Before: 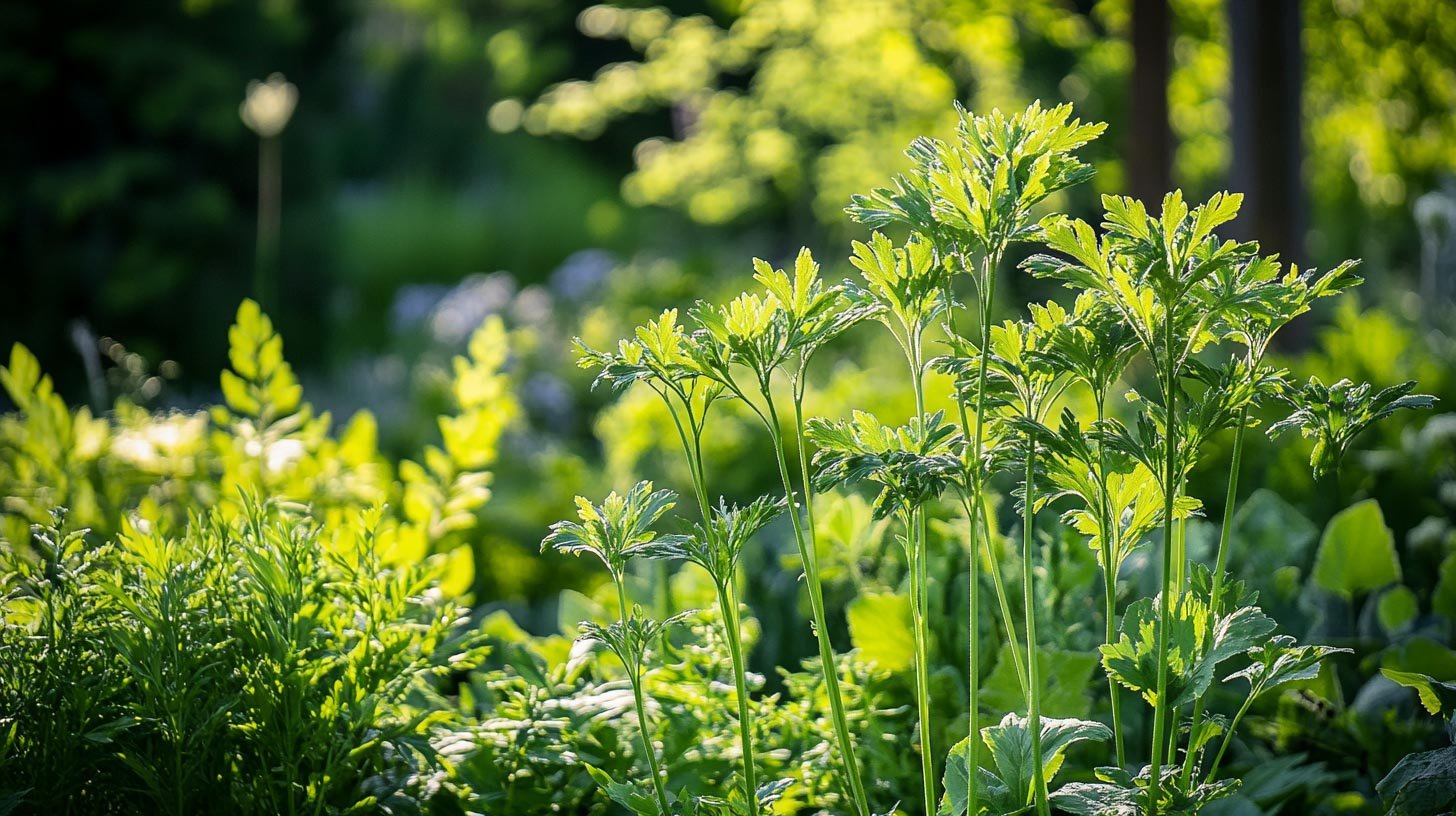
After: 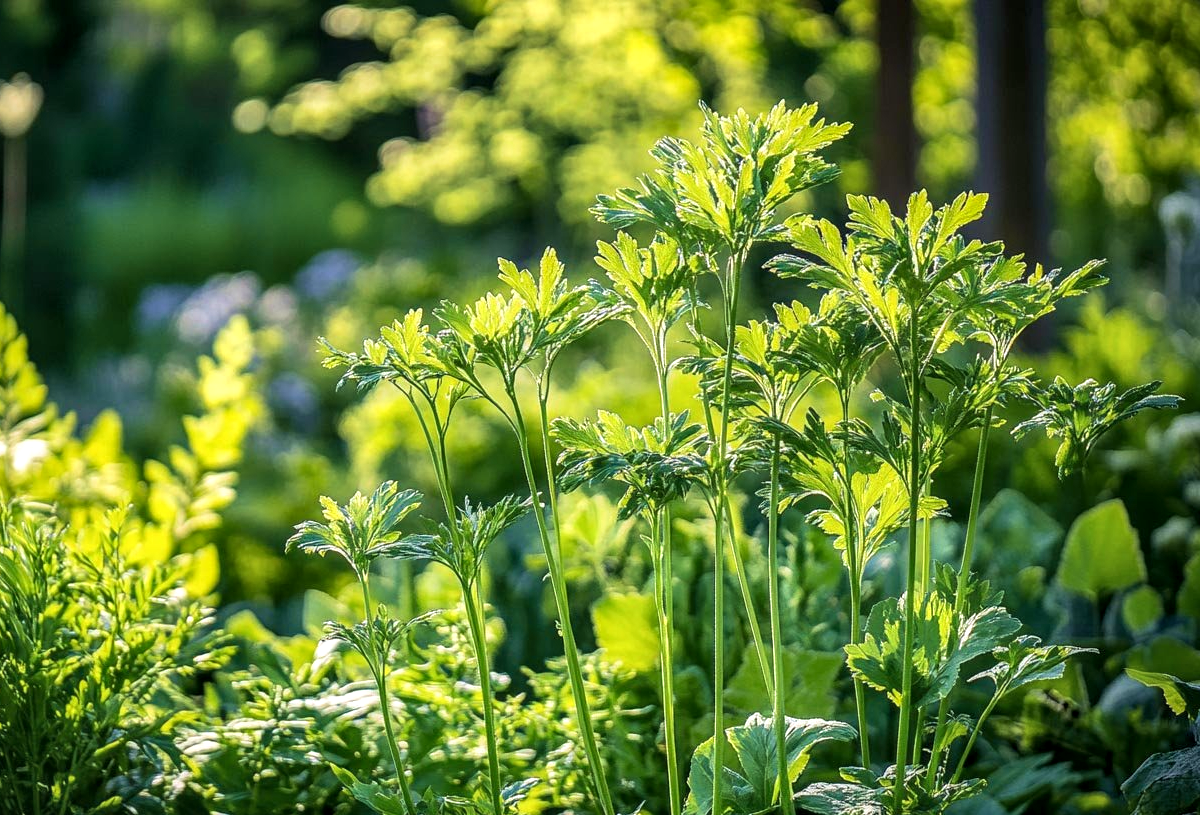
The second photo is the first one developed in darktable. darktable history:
local contrast: on, module defaults
crop: left 17.578%, bottom 0.028%
exposure: exposure 0.127 EV, compensate highlight preservation false
velvia: on, module defaults
shadows and highlights: shadows 20.02, highlights -20.21, soften with gaussian
